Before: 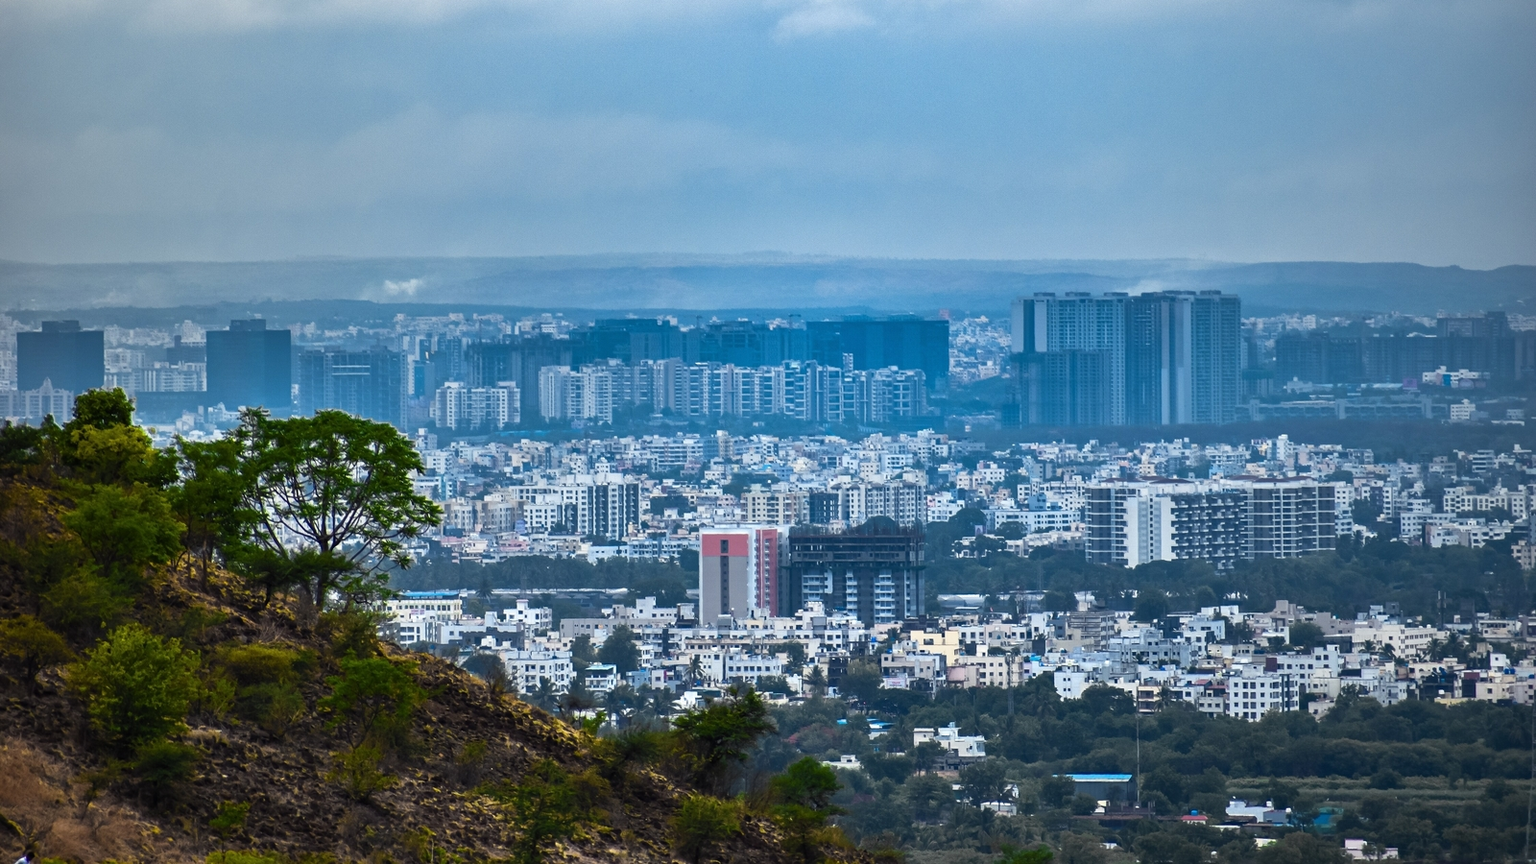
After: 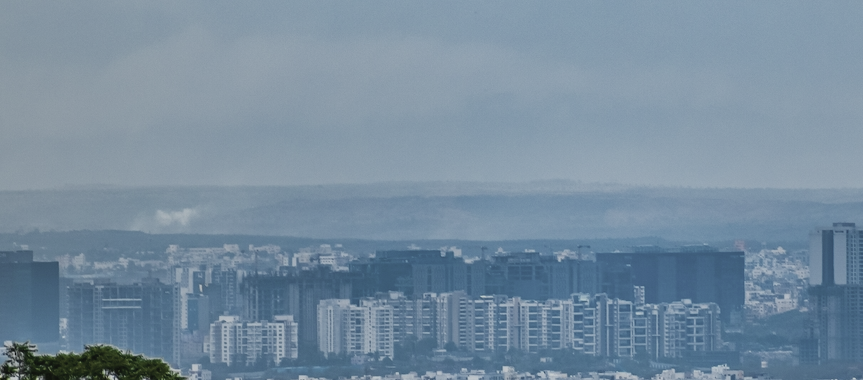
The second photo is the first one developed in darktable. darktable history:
filmic rgb: black relative exposure -7.65 EV, white relative exposure 4.56 EV, threshold 5.98 EV, hardness 3.61, enable highlight reconstruction true
crop: left 15.276%, top 9.215%, right 30.748%, bottom 48.511%
contrast brightness saturation: contrast -0.057, saturation -0.418
